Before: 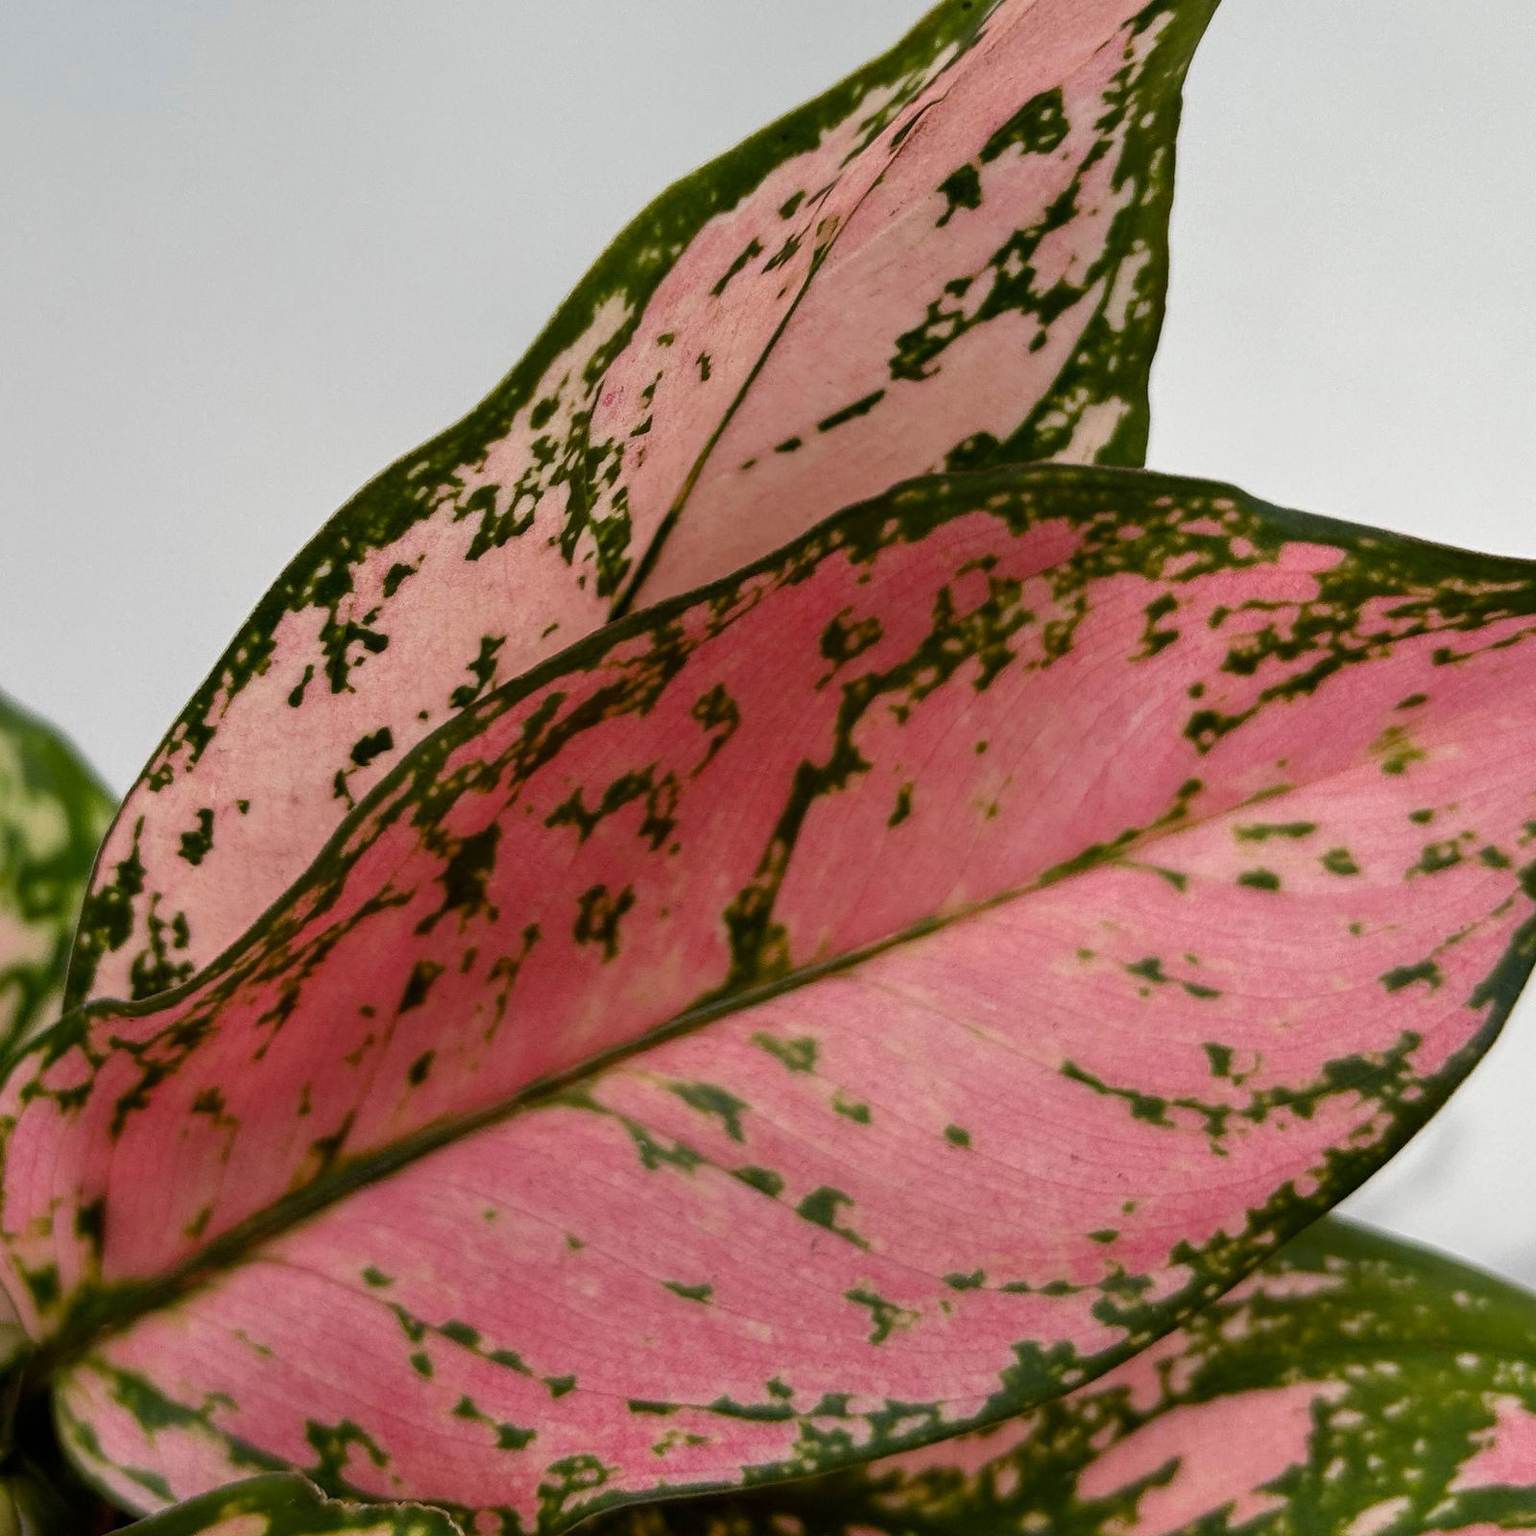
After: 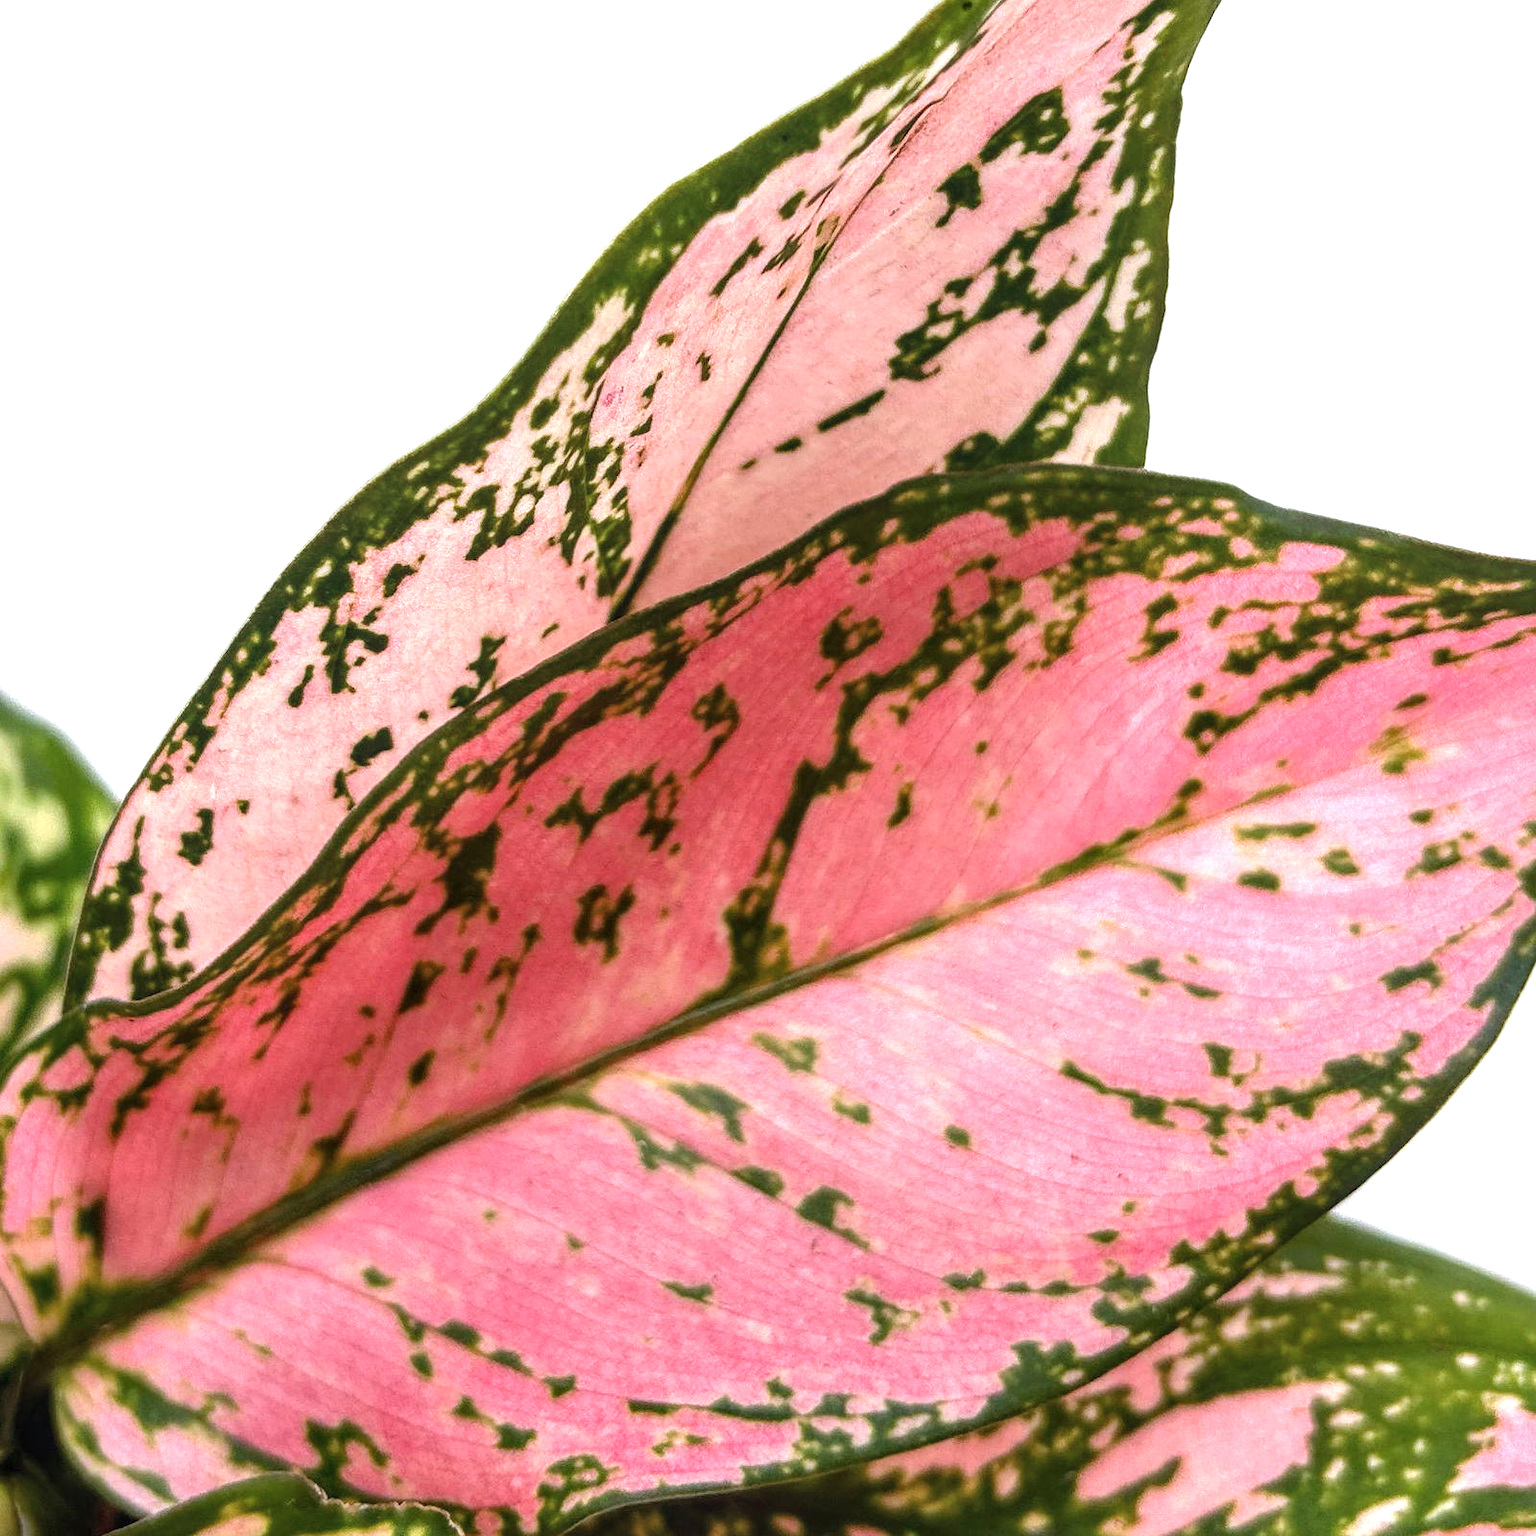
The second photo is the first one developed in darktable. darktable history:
exposure: black level correction -0.001, exposure 1.114 EV, compensate exposure bias true, compensate highlight preservation false
color calibration: illuminant as shot in camera, x 0.358, y 0.373, temperature 4628.91 K
local contrast: on, module defaults
